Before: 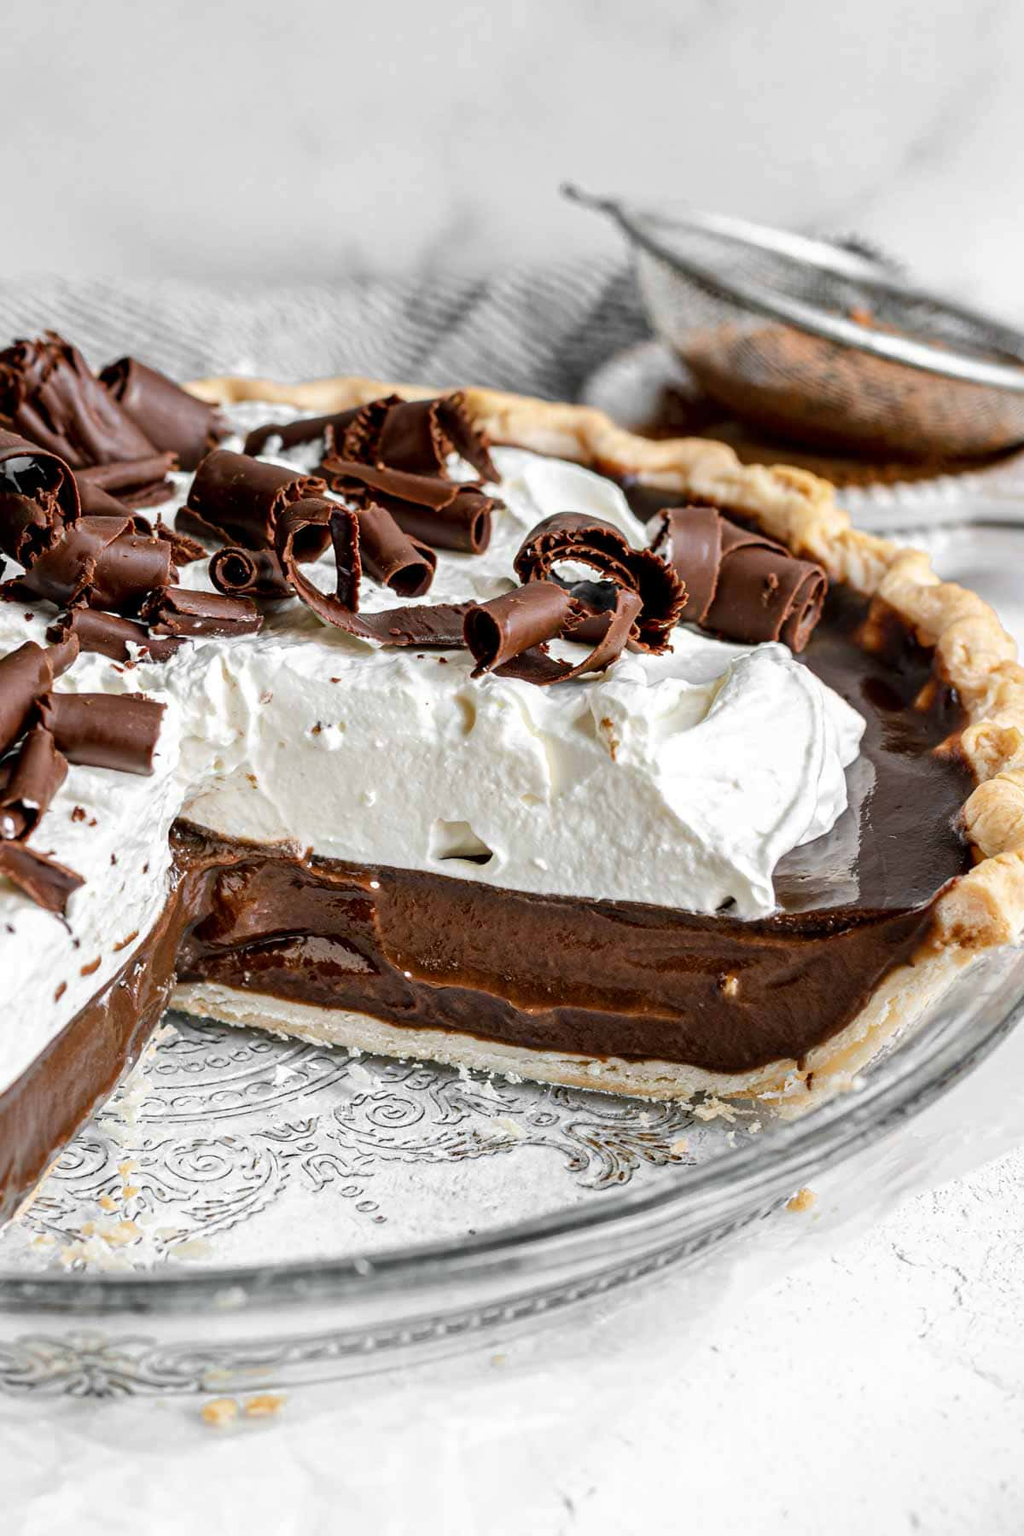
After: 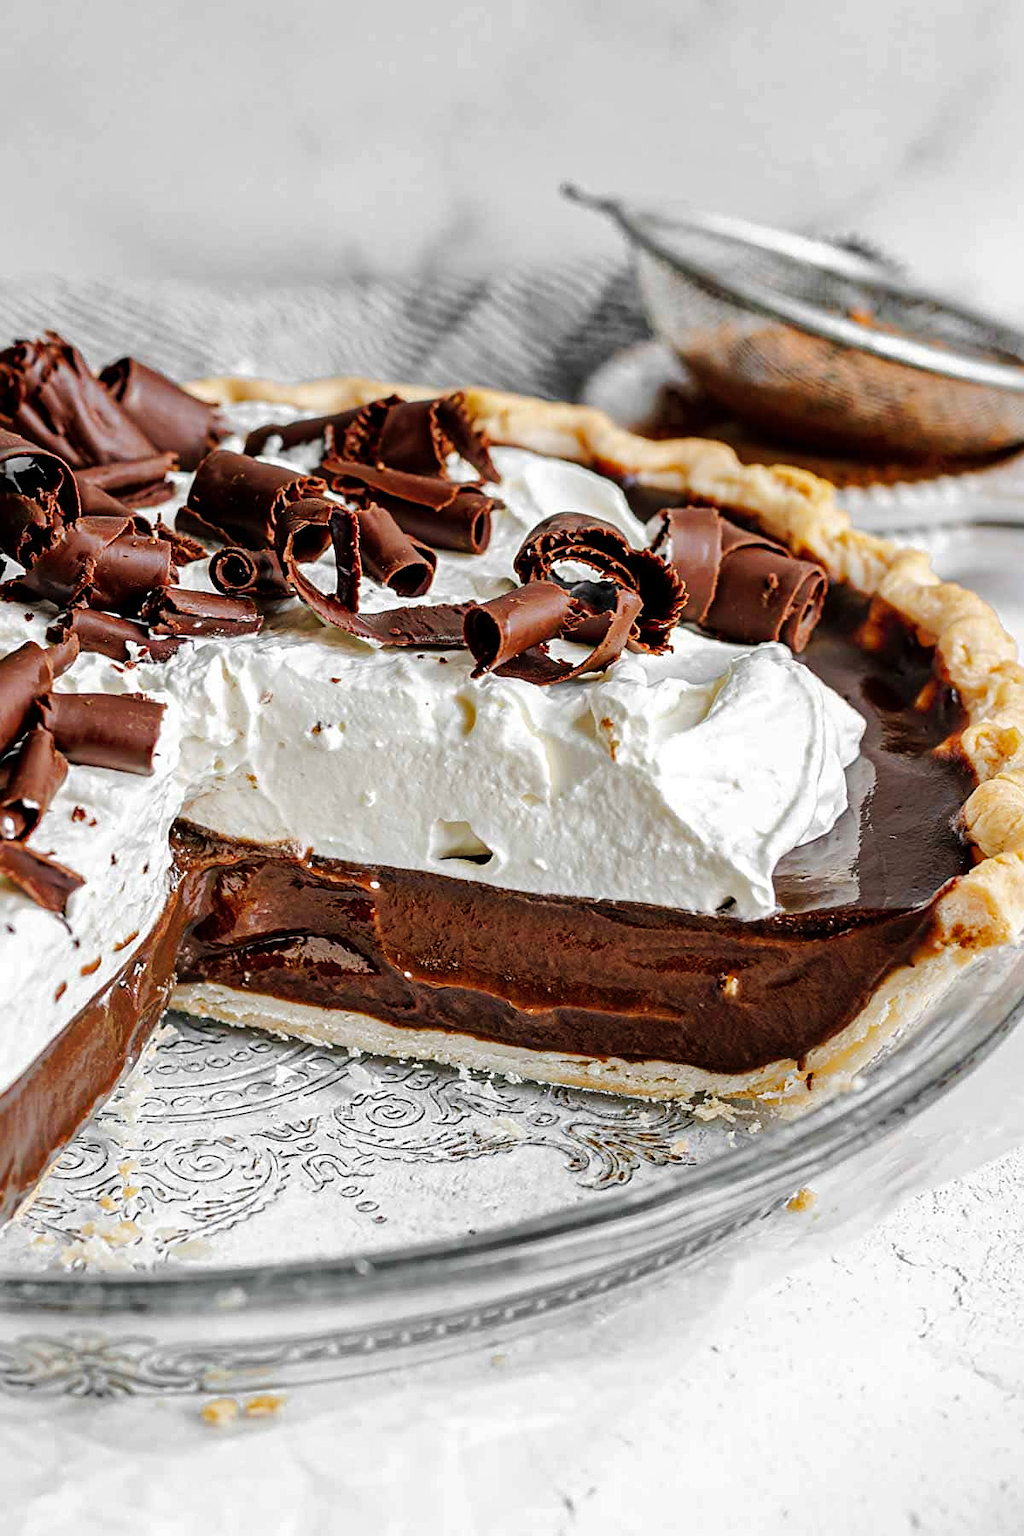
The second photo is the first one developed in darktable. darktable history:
shadows and highlights: highlights color adjustment 56.67%
contrast equalizer: octaves 7, y [[0.5 ×6], [0.5 ×6], [0.975, 0.964, 0.925, 0.865, 0.793, 0.721], [0 ×6], [0 ×6]]
sharpen: on, module defaults
tone curve: curves: ch0 [(0, 0) (0.126, 0.061) (0.338, 0.285) (0.494, 0.518) (0.703, 0.762) (1, 1)]; ch1 [(0, 0) (0.389, 0.313) (0.457, 0.442) (0.5, 0.501) (0.55, 0.578) (1, 1)]; ch2 [(0, 0) (0.44, 0.424) (0.501, 0.499) (0.557, 0.564) (0.613, 0.67) (0.707, 0.746) (1, 1)], preserve colors none
